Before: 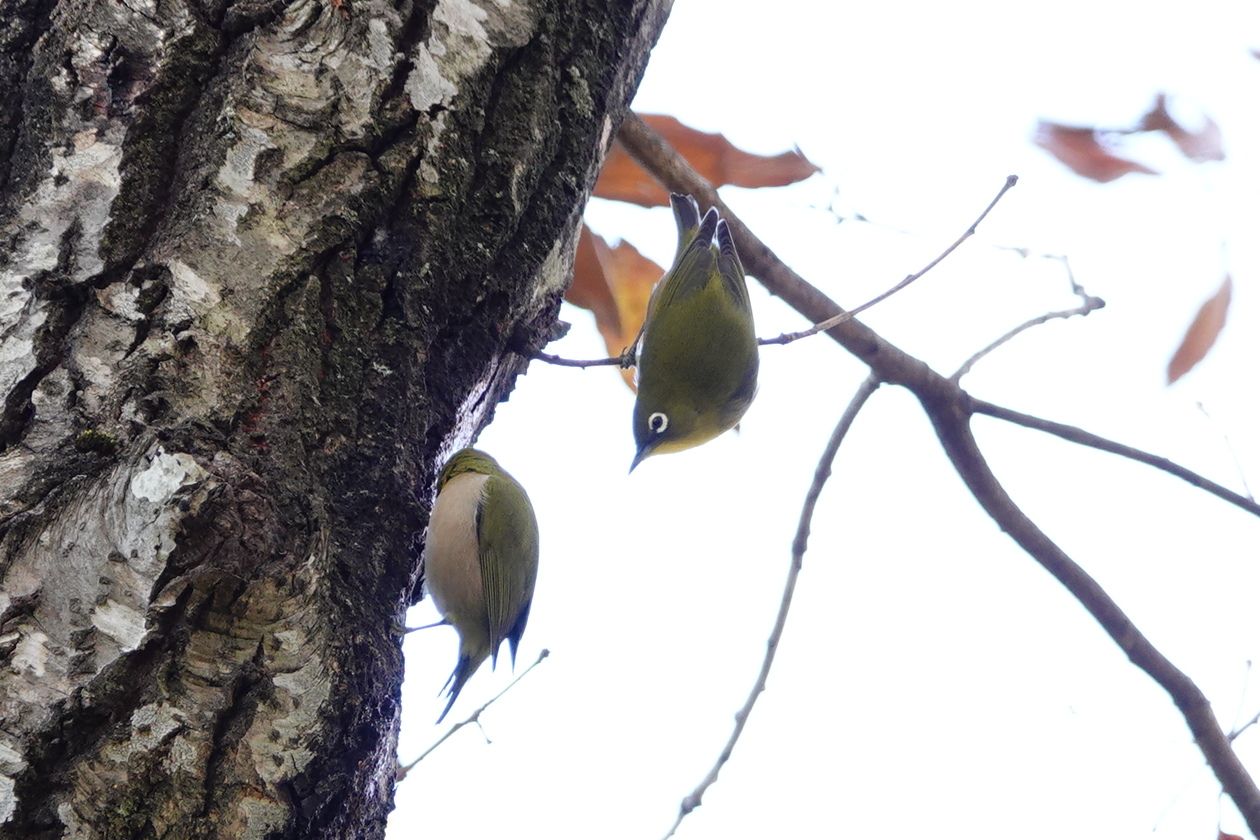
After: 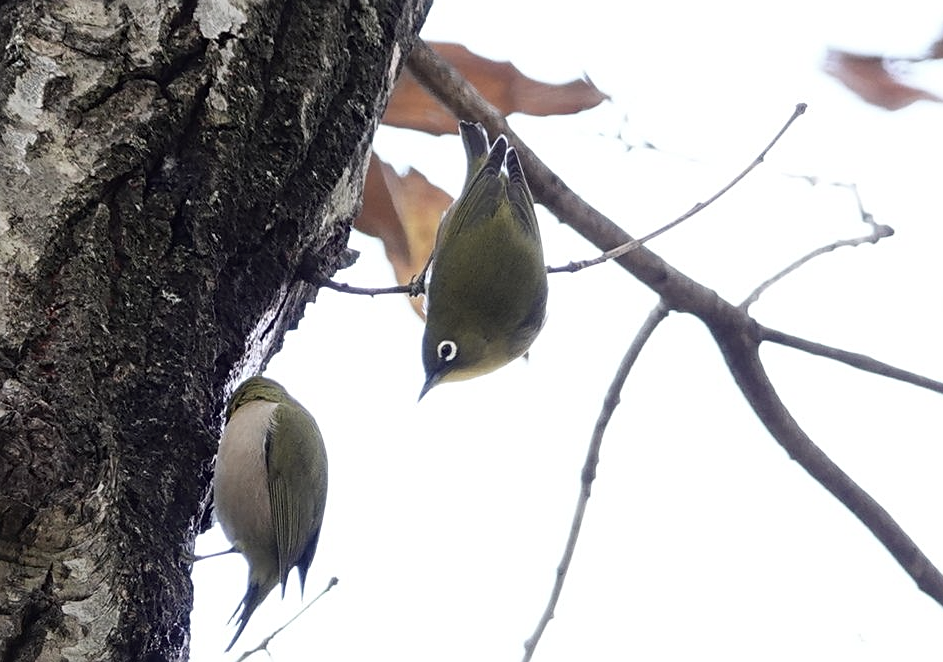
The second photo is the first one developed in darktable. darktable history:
rotate and perspective: crop left 0, crop top 0
sharpen: radius 2.167, amount 0.381, threshold 0
crop: left 16.768%, top 8.653%, right 8.362%, bottom 12.485%
exposure: compensate highlight preservation false
contrast brightness saturation: contrast 0.1, saturation -0.36
